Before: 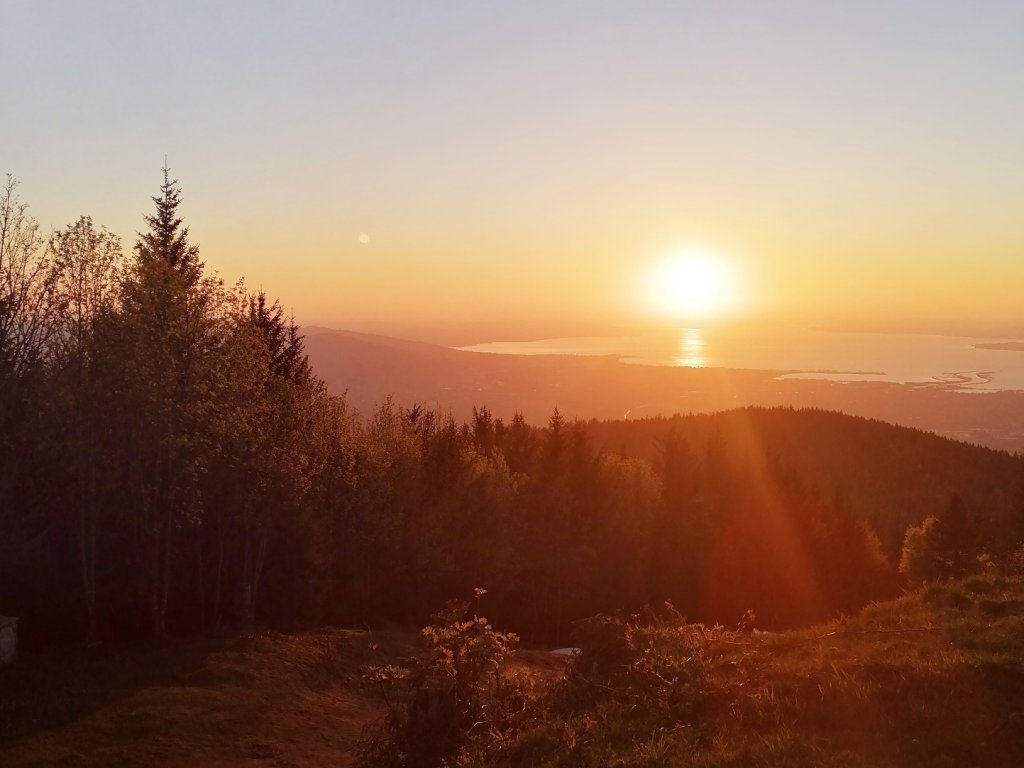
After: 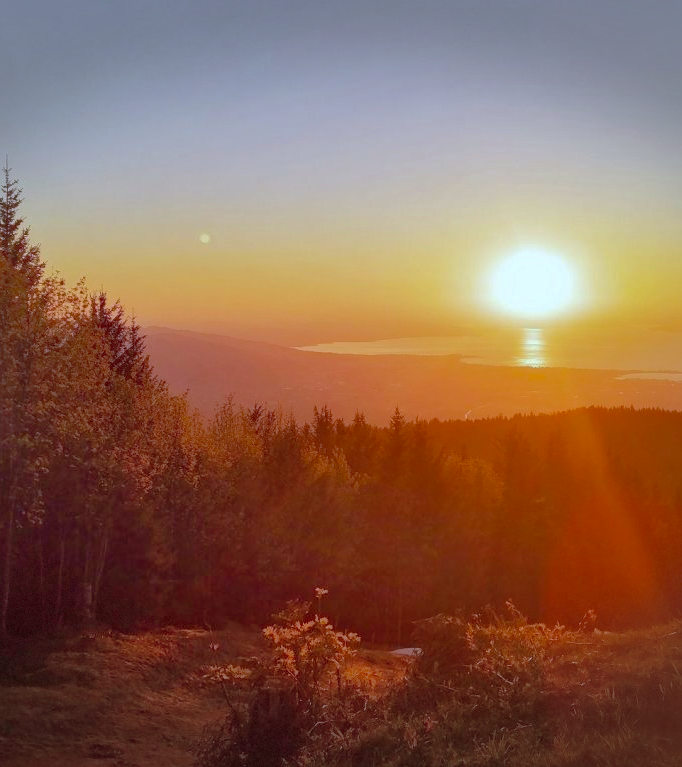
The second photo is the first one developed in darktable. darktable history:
white balance: red 0.931, blue 1.11
vignetting: fall-off start 100%, brightness -0.406, saturation -0.3, width/height ratio 1.324, dithering 8-bit output, unbound false
crop and rotate: left 15.546%, right 17.787%
shadows and highlights: shadows 60, highlights -60
color balance: output saturation 120%
